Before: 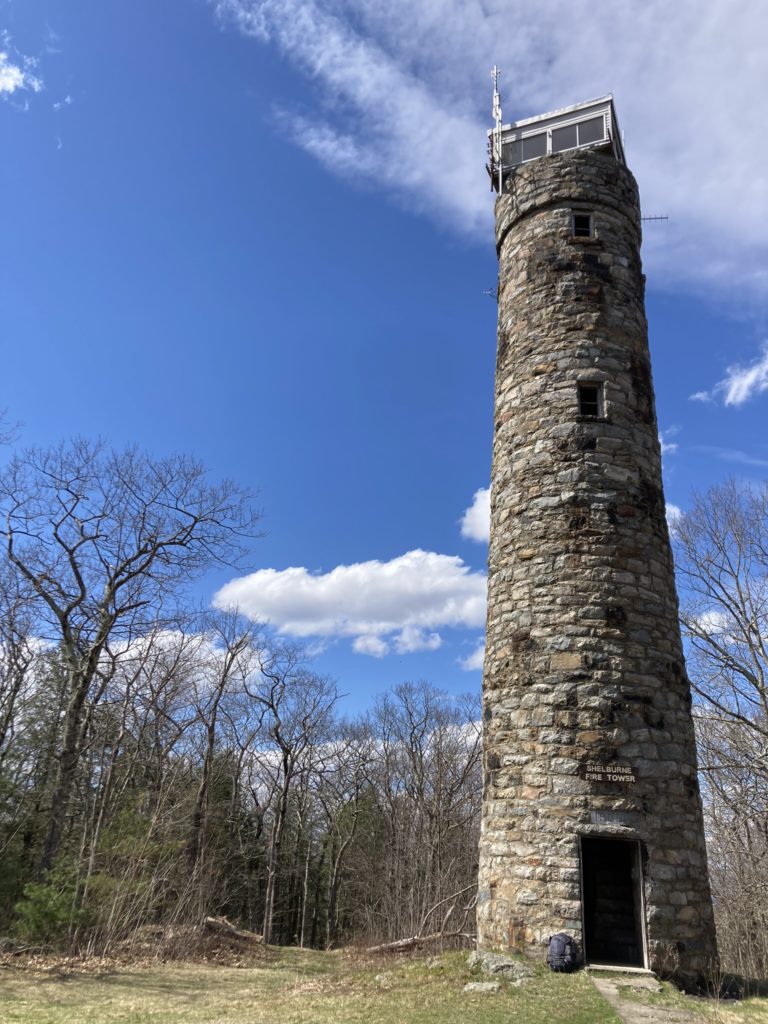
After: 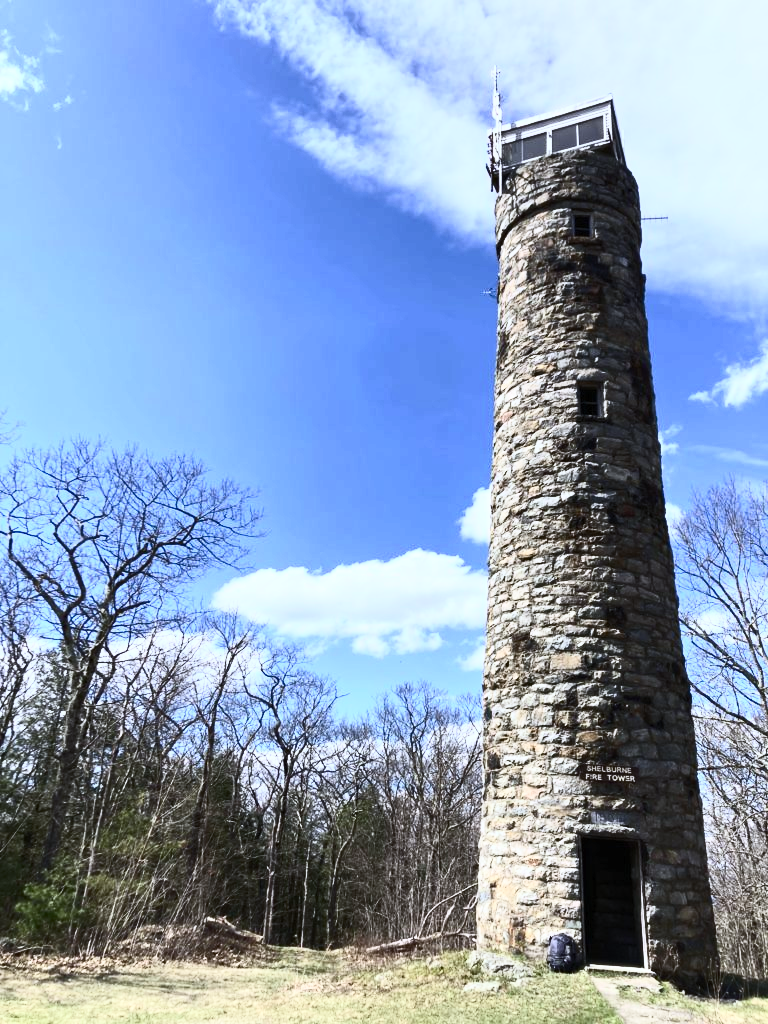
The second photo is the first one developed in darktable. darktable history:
contrast brightness saturation: contrast 0.62, brightness 0.34, saturation 0.14
white balance: red 0.954, blue 1.079
